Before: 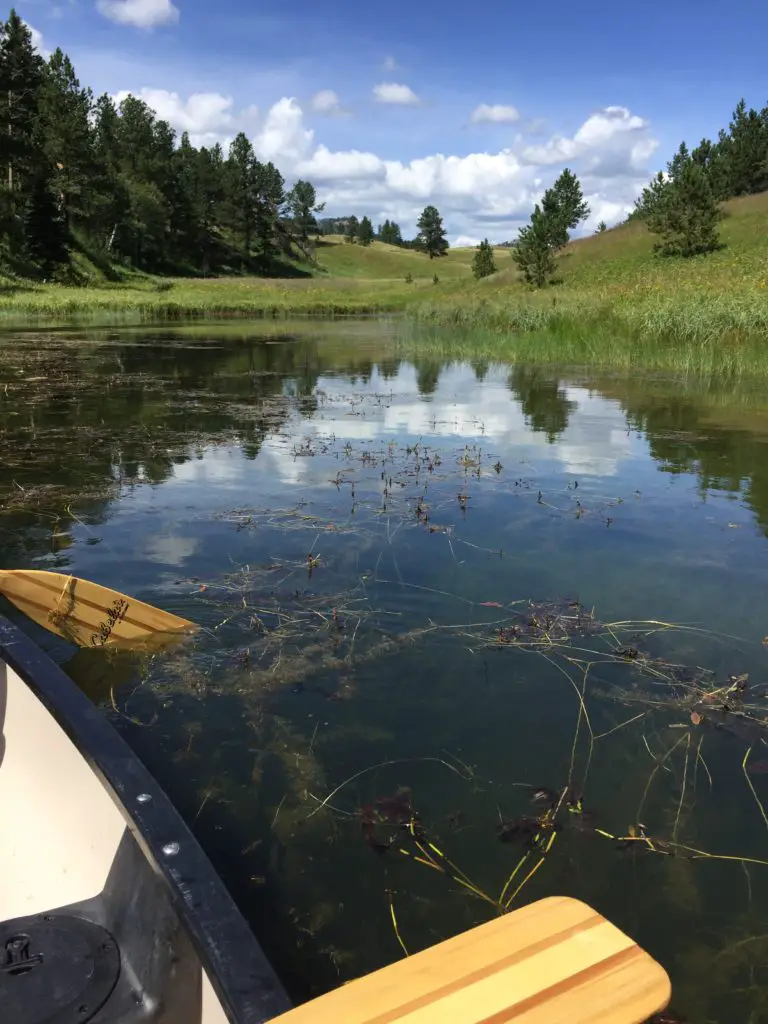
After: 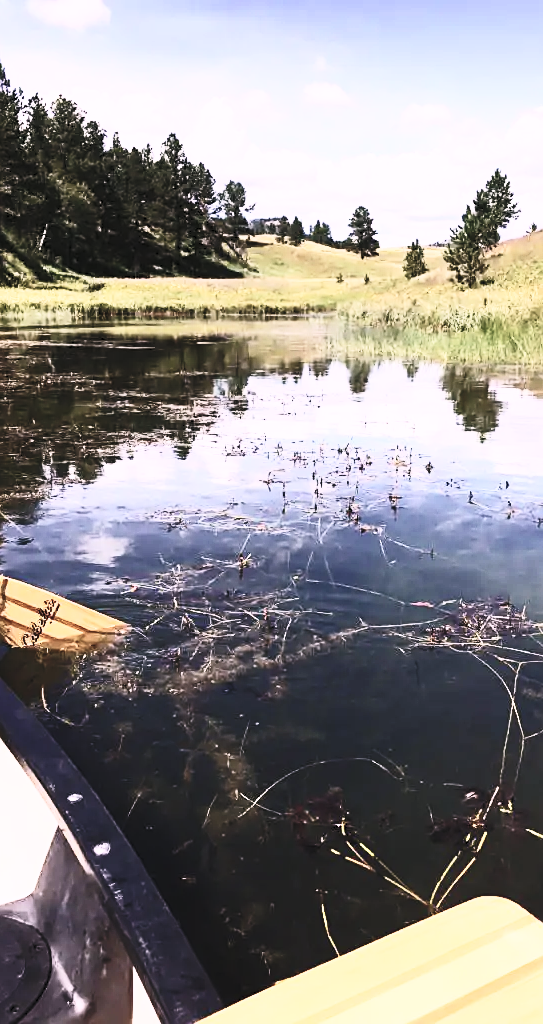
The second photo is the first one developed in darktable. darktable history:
base curve: curves: ch0 [(0, 0) (0.036, 0.025) (0.121, 0.166) (0.206, 0.329) (0.605, 0.79) (1, 1)], preserve colors none
crop and rotate: left 9.061%, right 20.142%
contrast brightness saturation: contrast 0.57, brightness 0.57, saturation -0.34
white balance: red 1.188, blue 1.11
sharpen: on, module defaults
